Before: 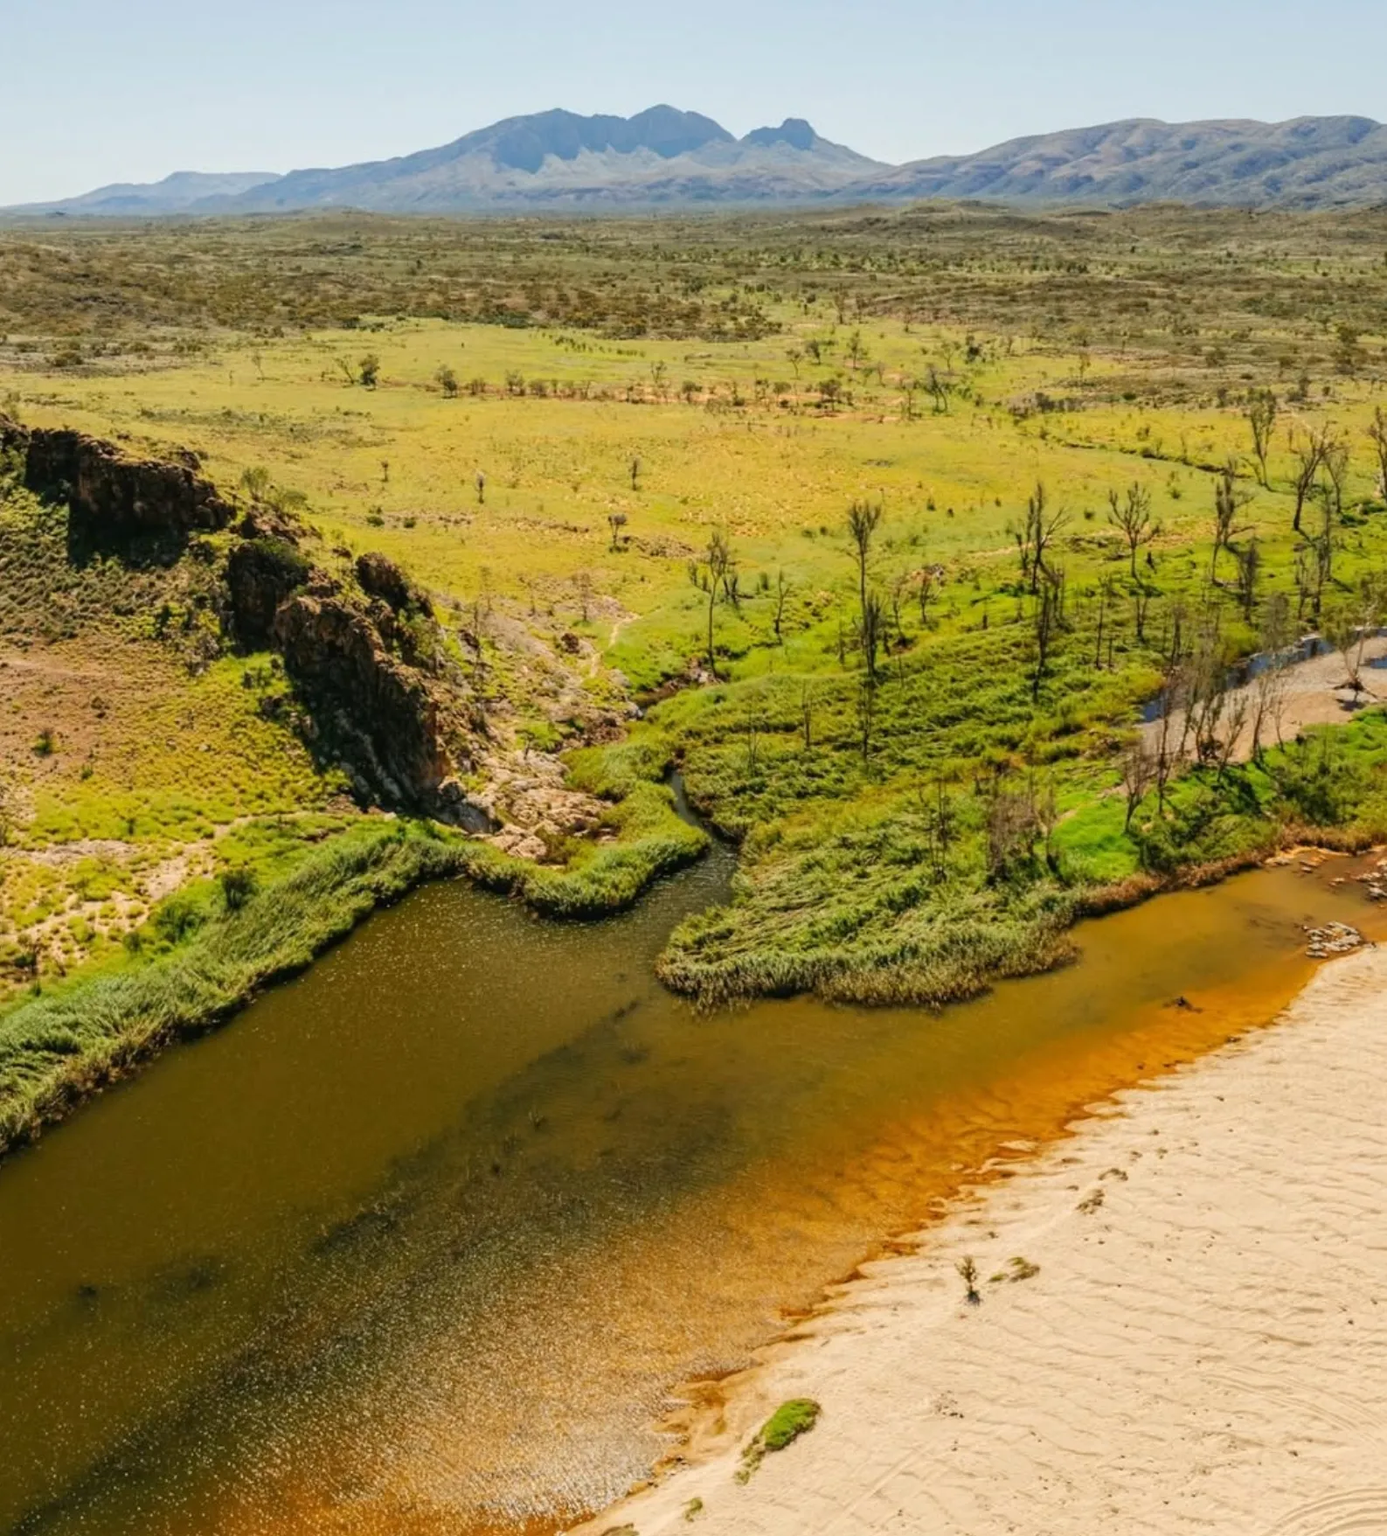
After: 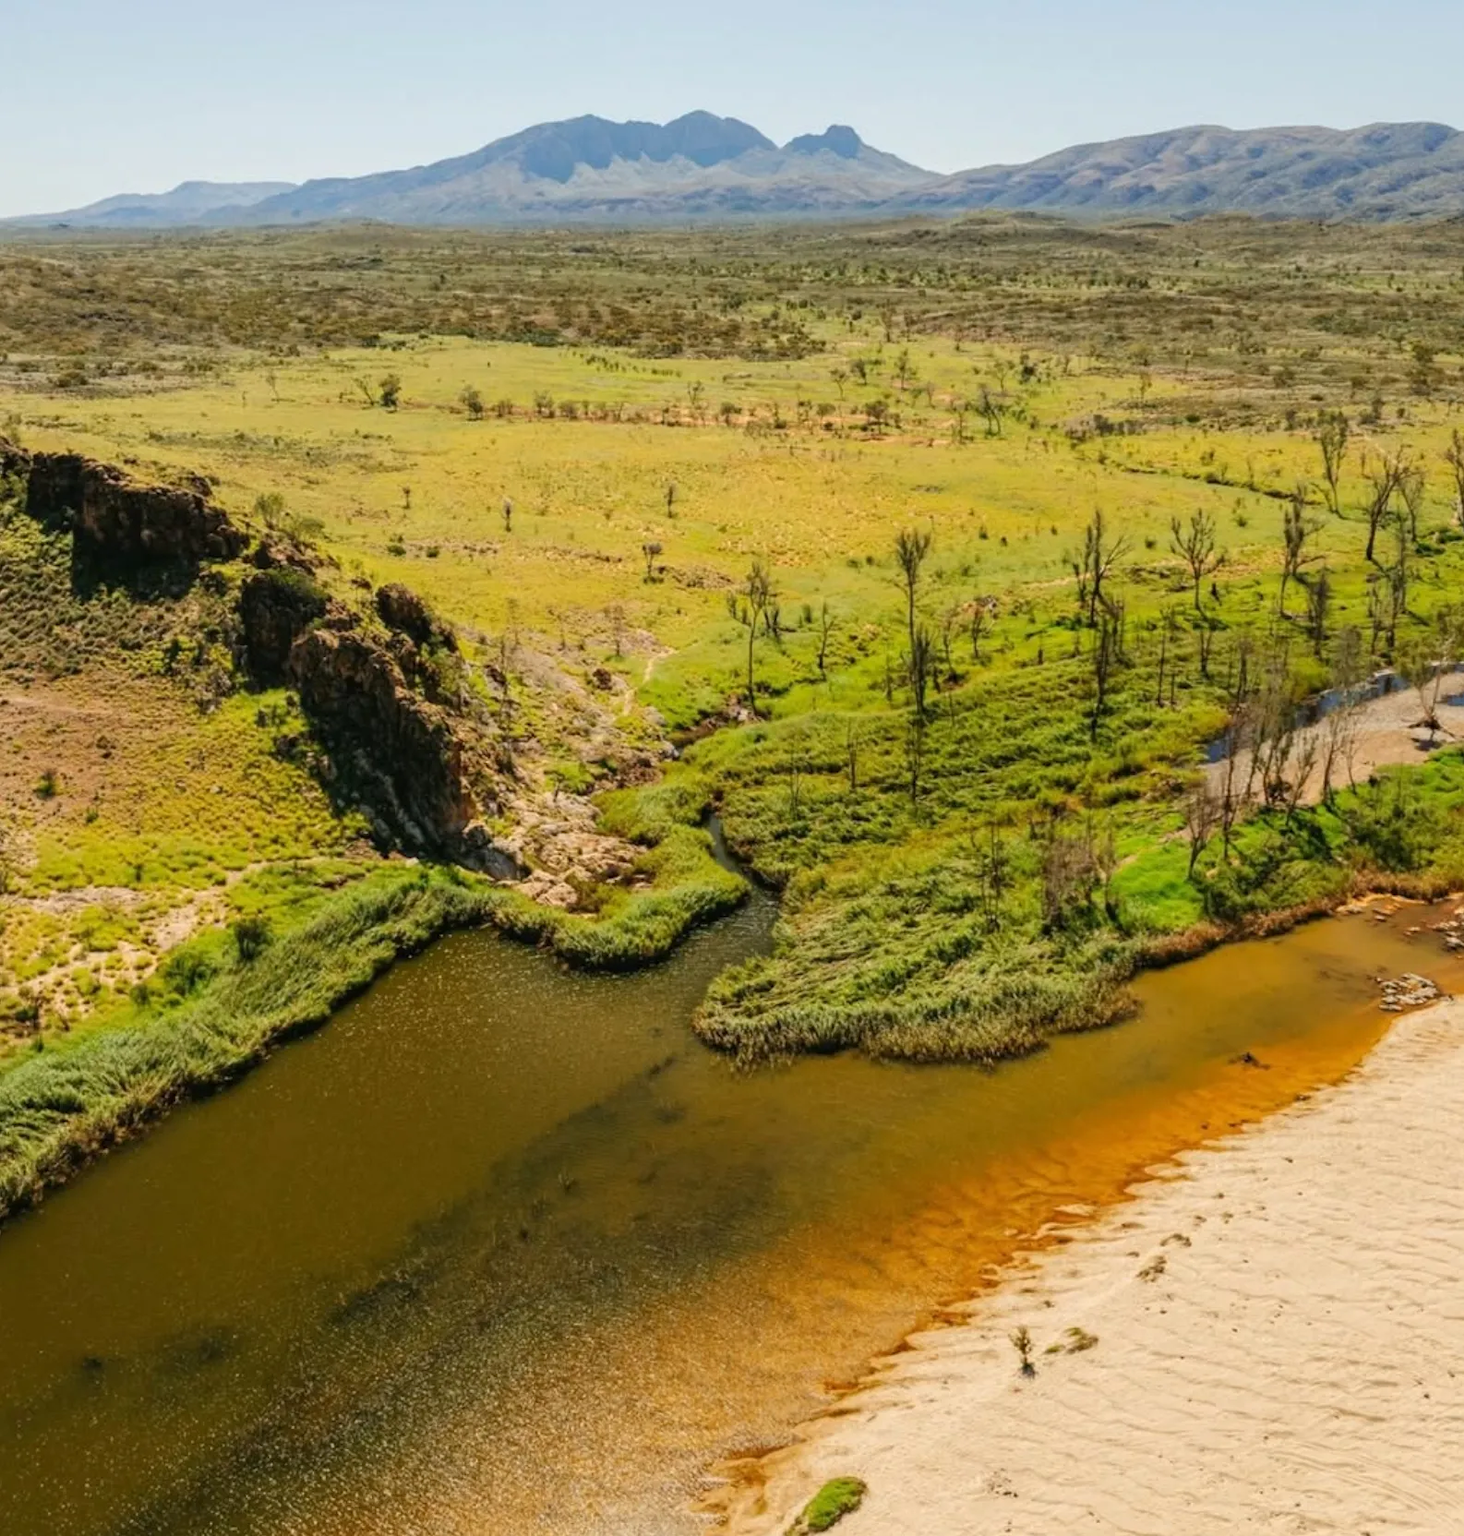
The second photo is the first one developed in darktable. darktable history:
crop and rotate: top 0.004%, bottom 5.281%
